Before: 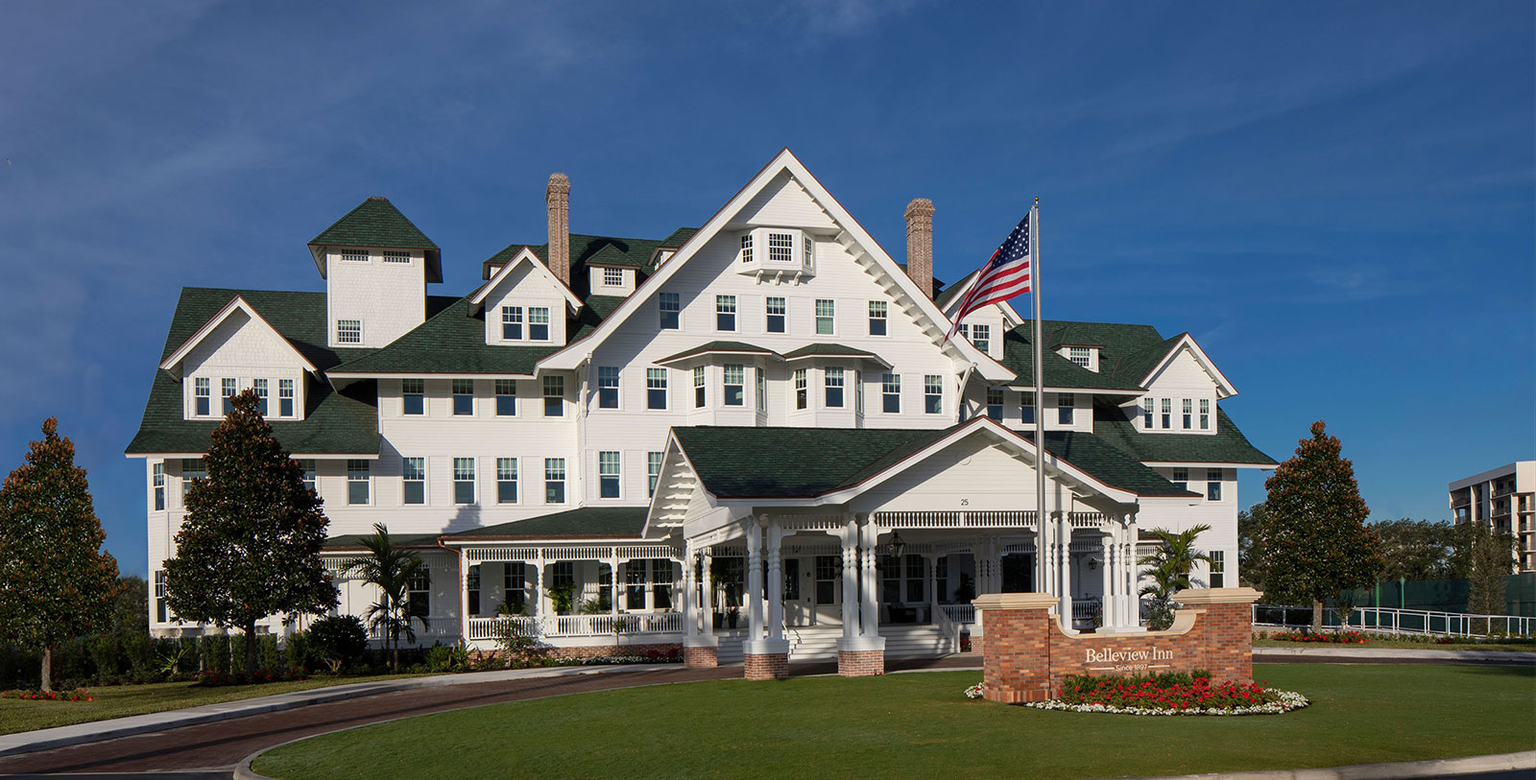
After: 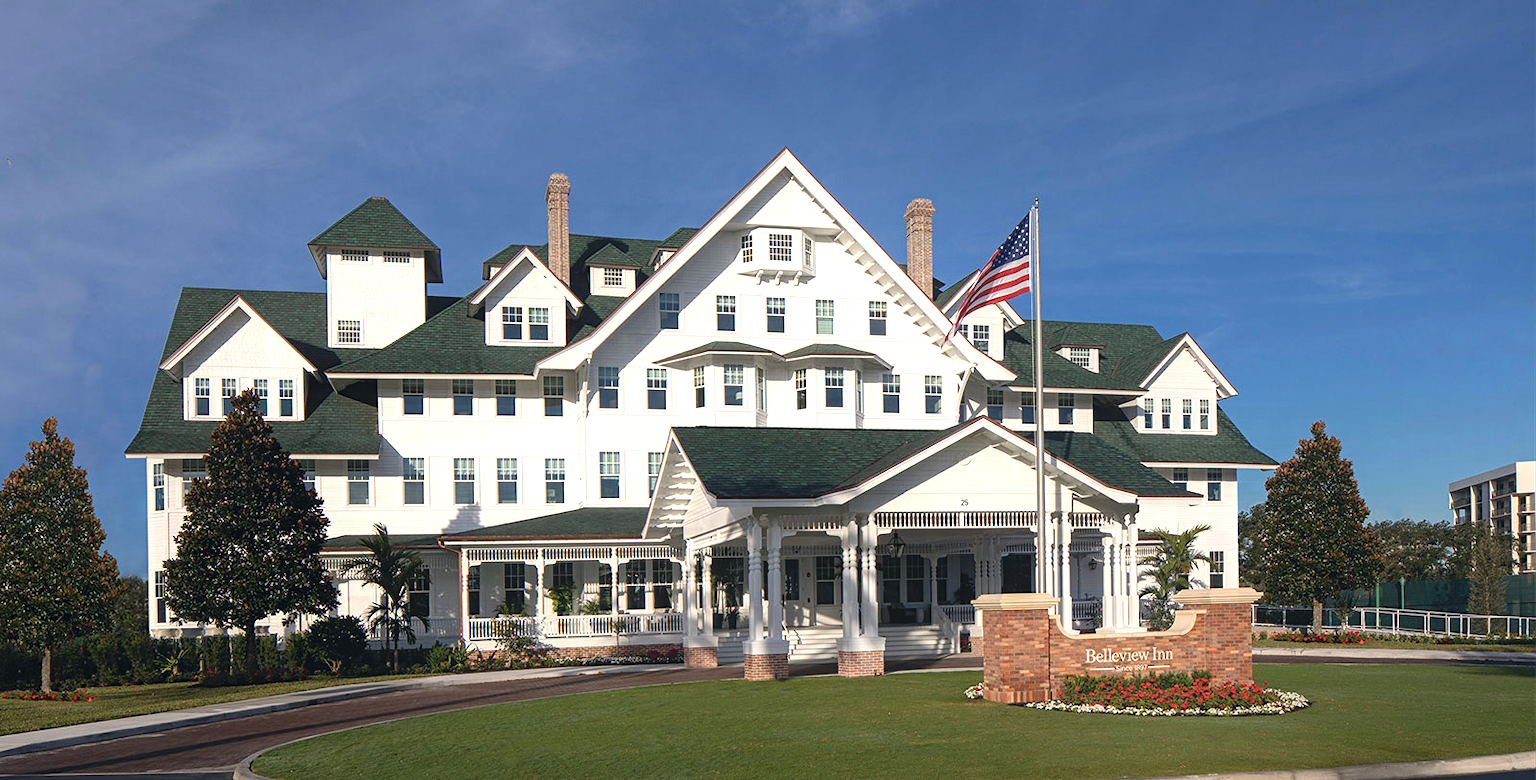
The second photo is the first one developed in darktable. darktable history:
contrast equalizer: y [[0.439, 0.44, 0.442, 0.457, 0.493, 0.498], [0.5 ×6], [0.5 ×6], [0 ×6], [0 ×6]]
color correction: highlights a* 2.75, highlights b* 5, shadows a* -2.04, shadows b* -4.84, saturation 0.8
levels: levels [0, 0.394, 0.787]
